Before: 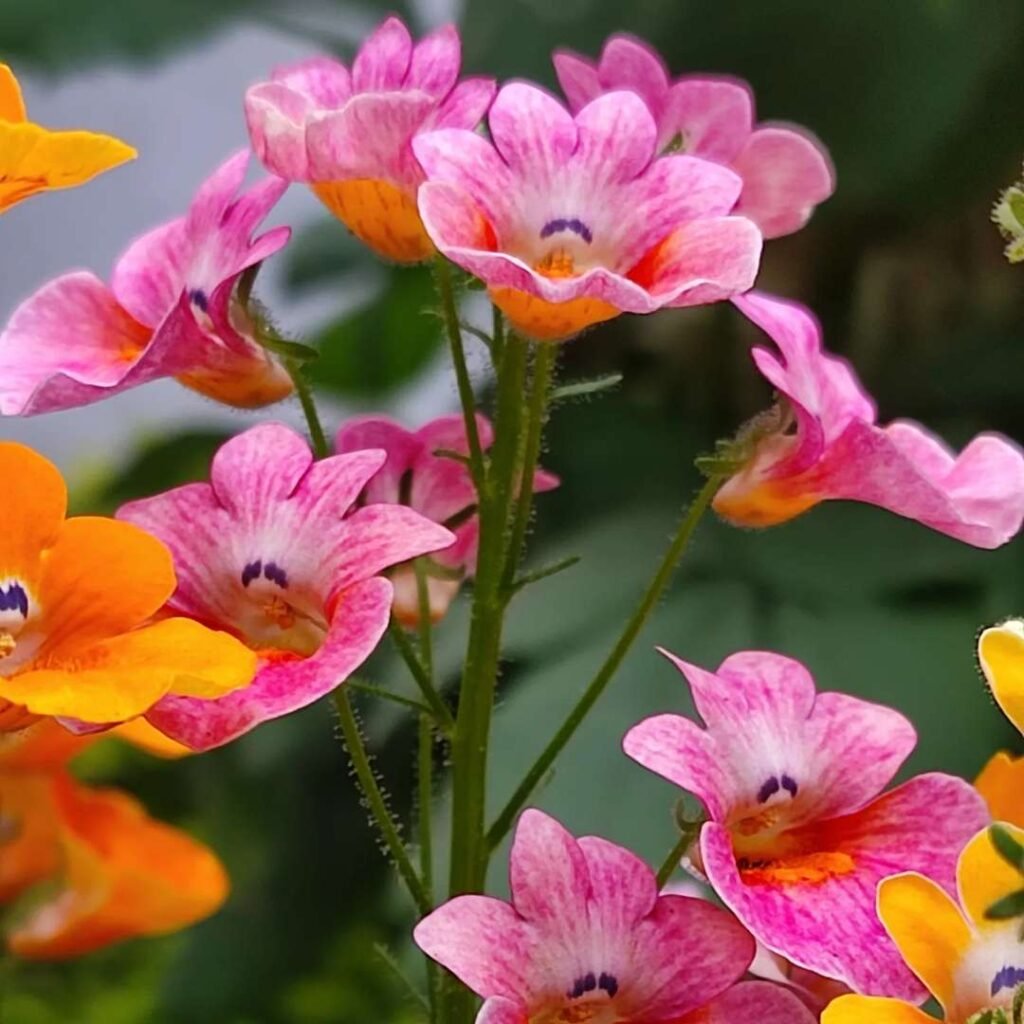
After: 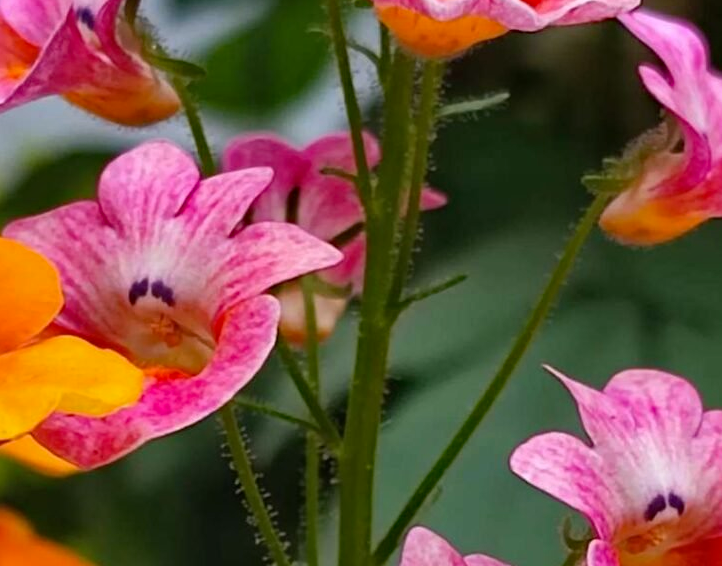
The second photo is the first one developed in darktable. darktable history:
white balance: emerald 1
crop: left 11.123%, top 27.61%, right 18.3%, bottom 17.034%
haze removal: compatibility mode true, adaptive false
